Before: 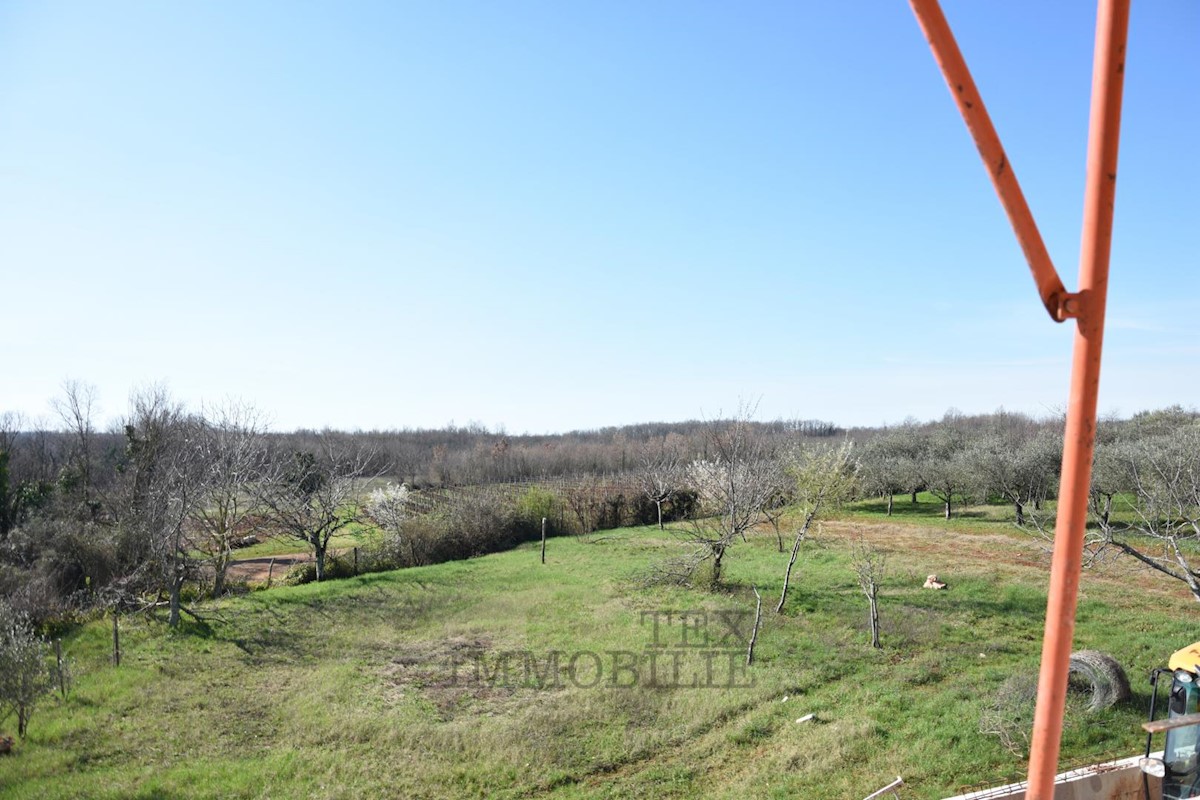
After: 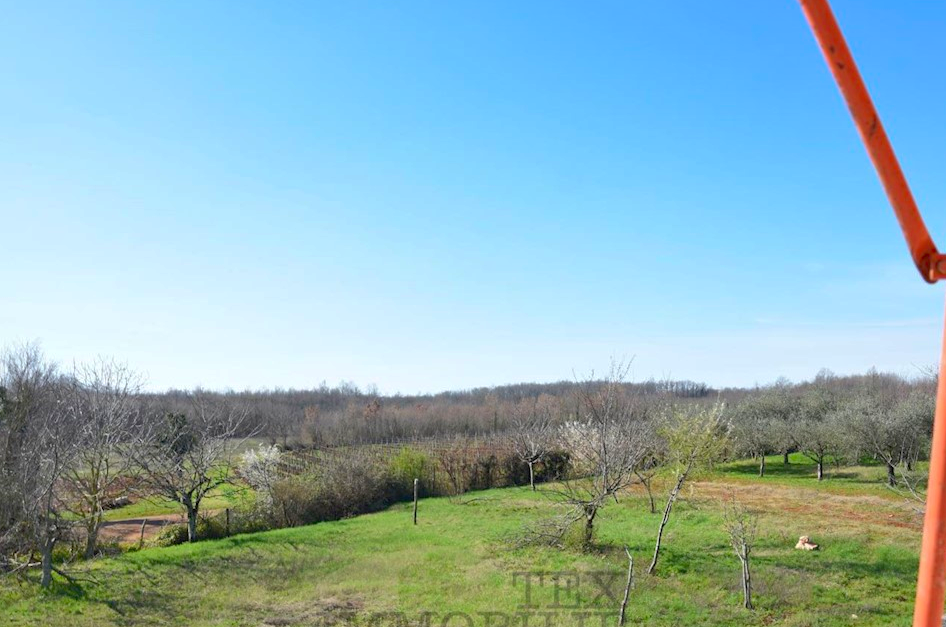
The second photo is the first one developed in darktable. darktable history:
exposure: black level correction 0.001, exposure 0.015 EV, compensate exposure bias true, compensate highlight preservation false
crop and rotate: left 10.669%, top 5.055%, right 10.453%, bottom 16.461%
color correction: highlights b* -0.016, saturation 1.33
shadows and highlights: on, module defaults
